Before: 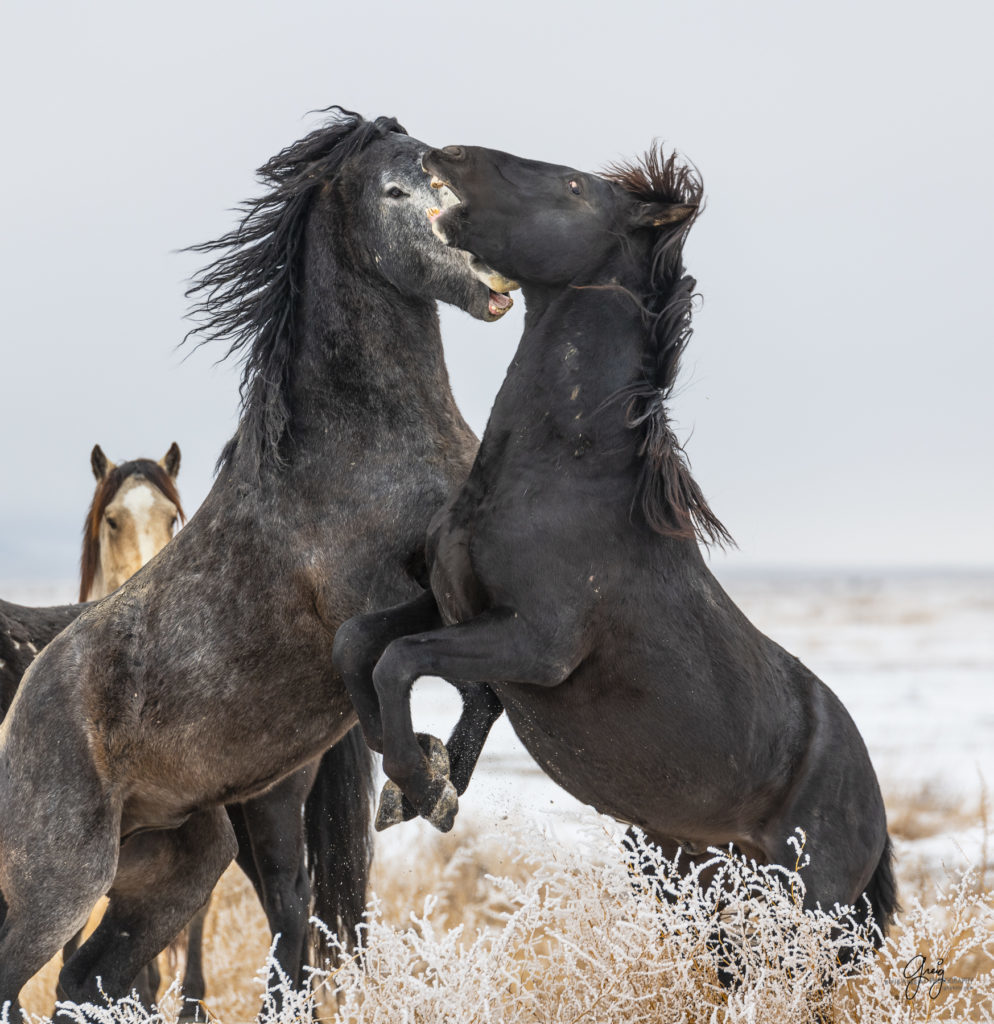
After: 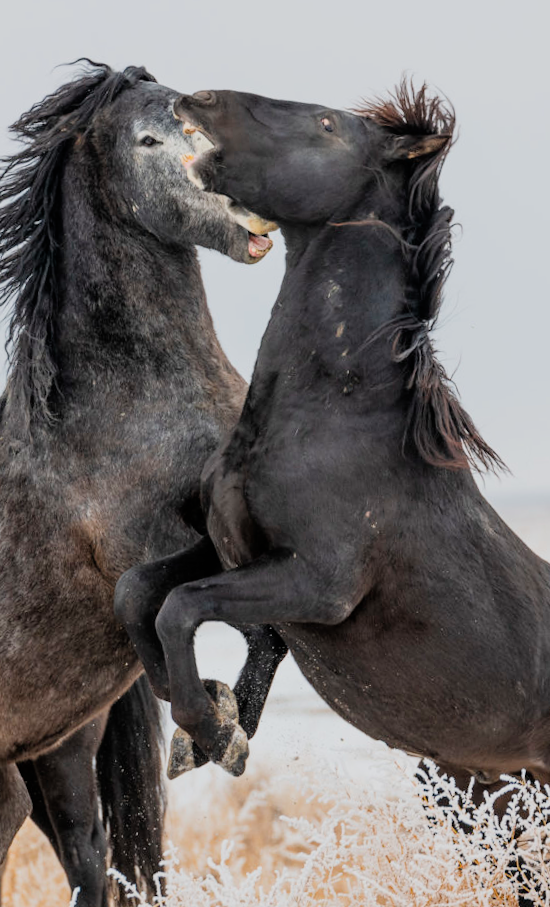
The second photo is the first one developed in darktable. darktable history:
crop and rotate: left 22.516%, right 21.234%
filmic rgb: black relative exposure -7.65 EV, white relative exposure 4.56 EV, hardness 3.61
rotate and perspective: rotation -3.52°, crop left 0.036, crop right 0.964, crop top 0.081, crop bottom 0.919
exposure: black level correction 0, exposure 0.7 EV, compensate exposure bias true, compensate highlight preservation false
